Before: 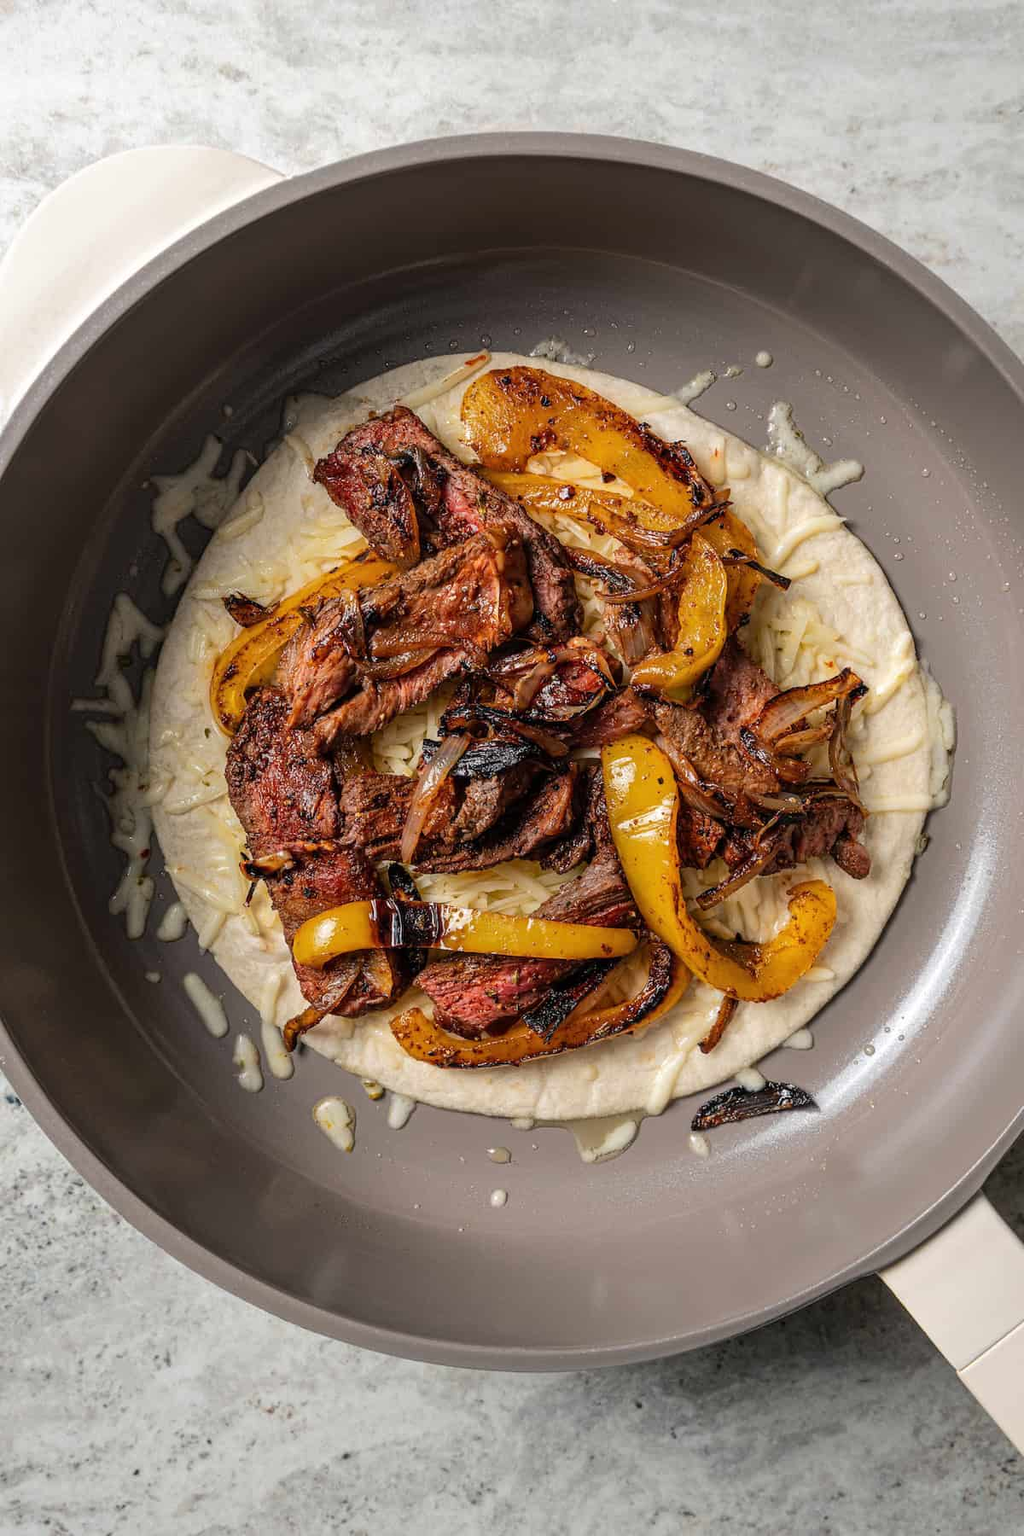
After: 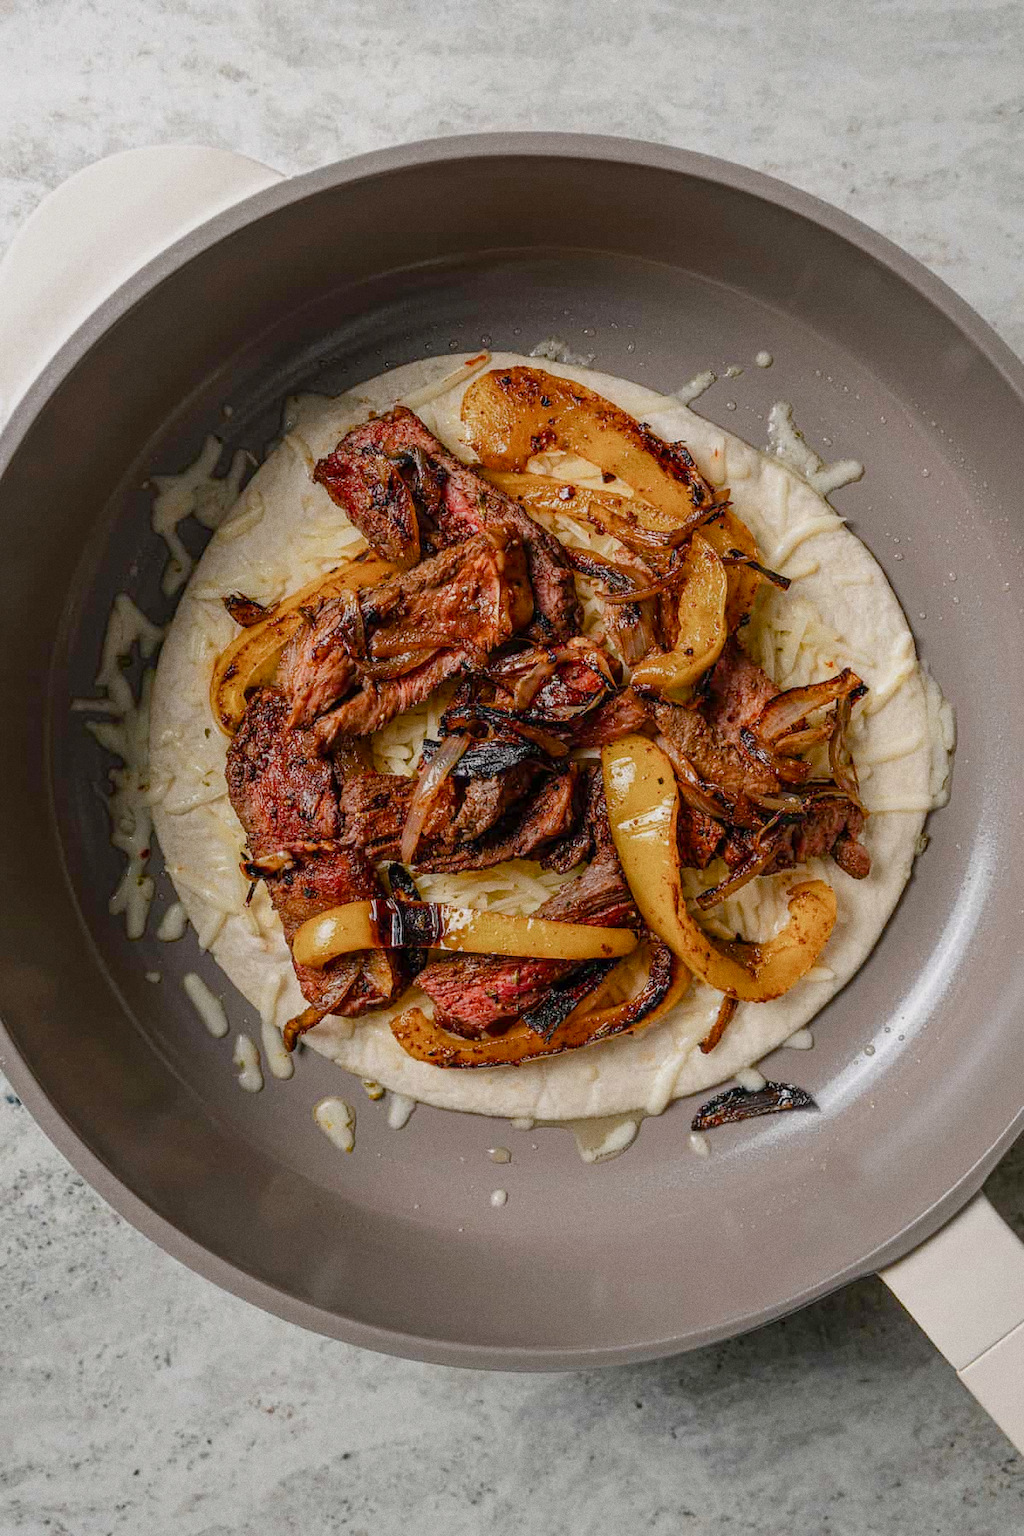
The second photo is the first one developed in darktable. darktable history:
color balance rgb: shadows lift › chroma 1%, shadows lift › hue 113°, highlights gain › chroma 0.2%, highlights gain › hue 333°, perceptual saturation grading › global saturation 20%, perceptual saturation grading › highlights -50%, perceptual saturation grading › shadows 25%, contrast -10%
grain: coarseness 0.09 ISO
exposure: exposure -0.153 EV, compensate highlight preservation false
